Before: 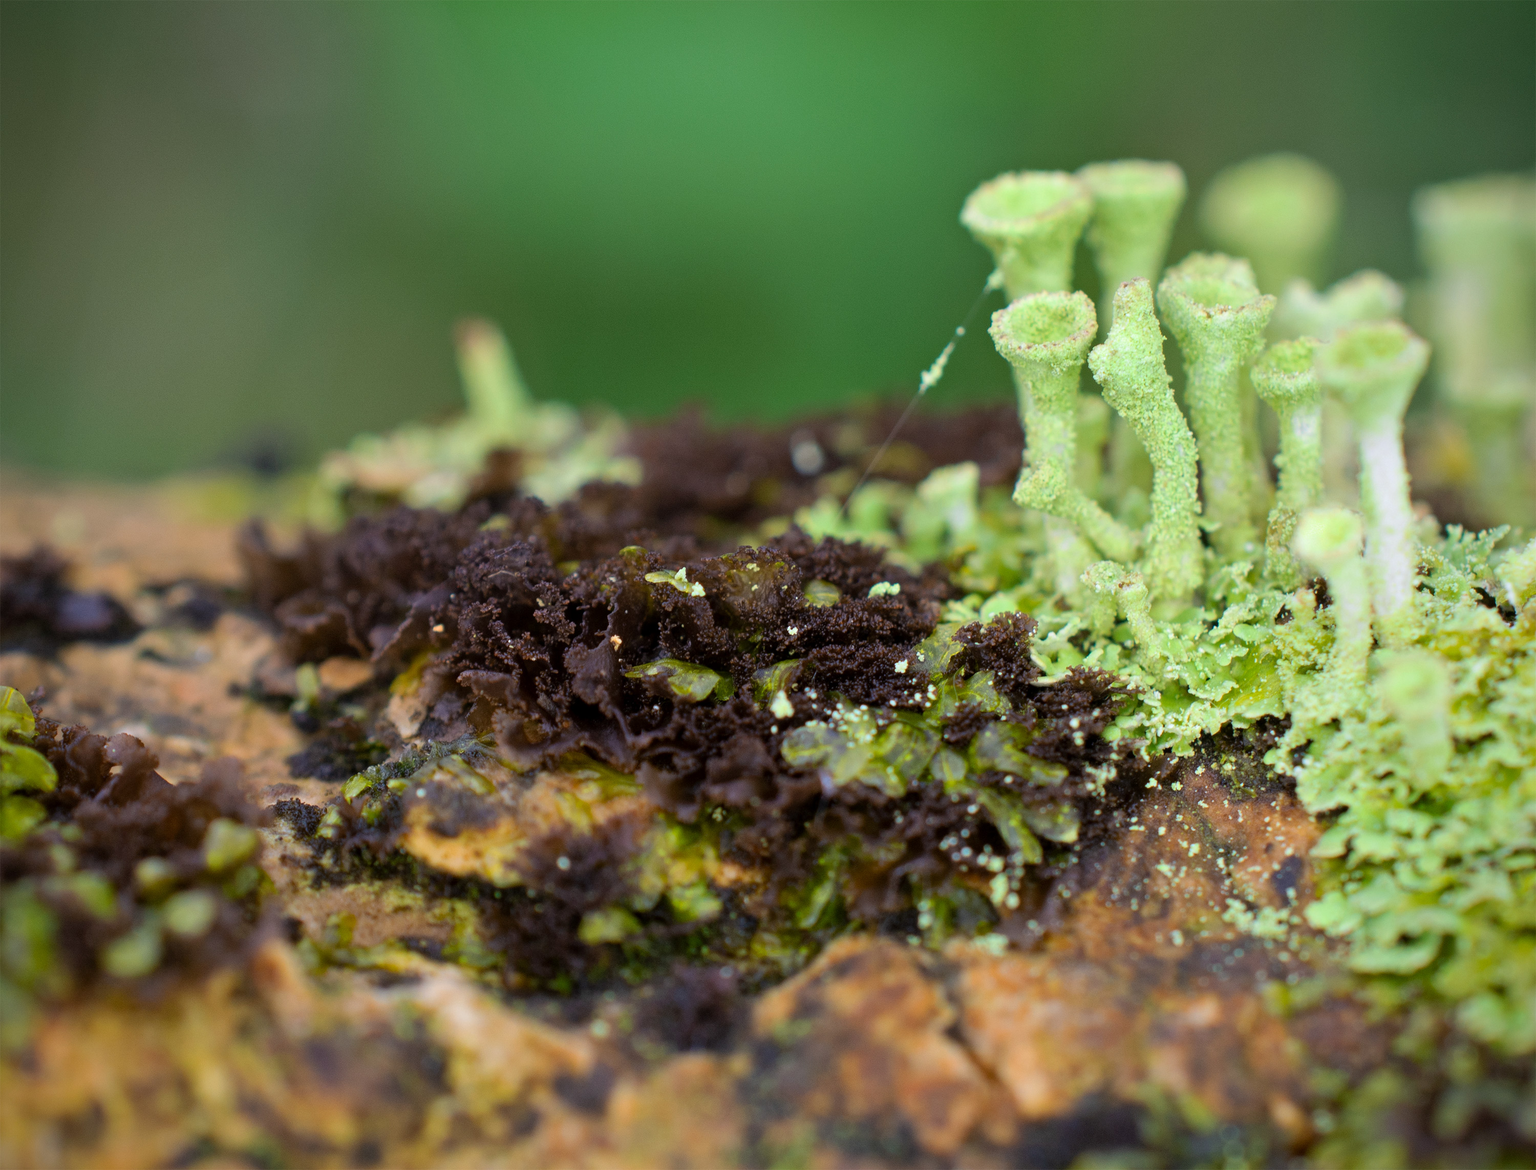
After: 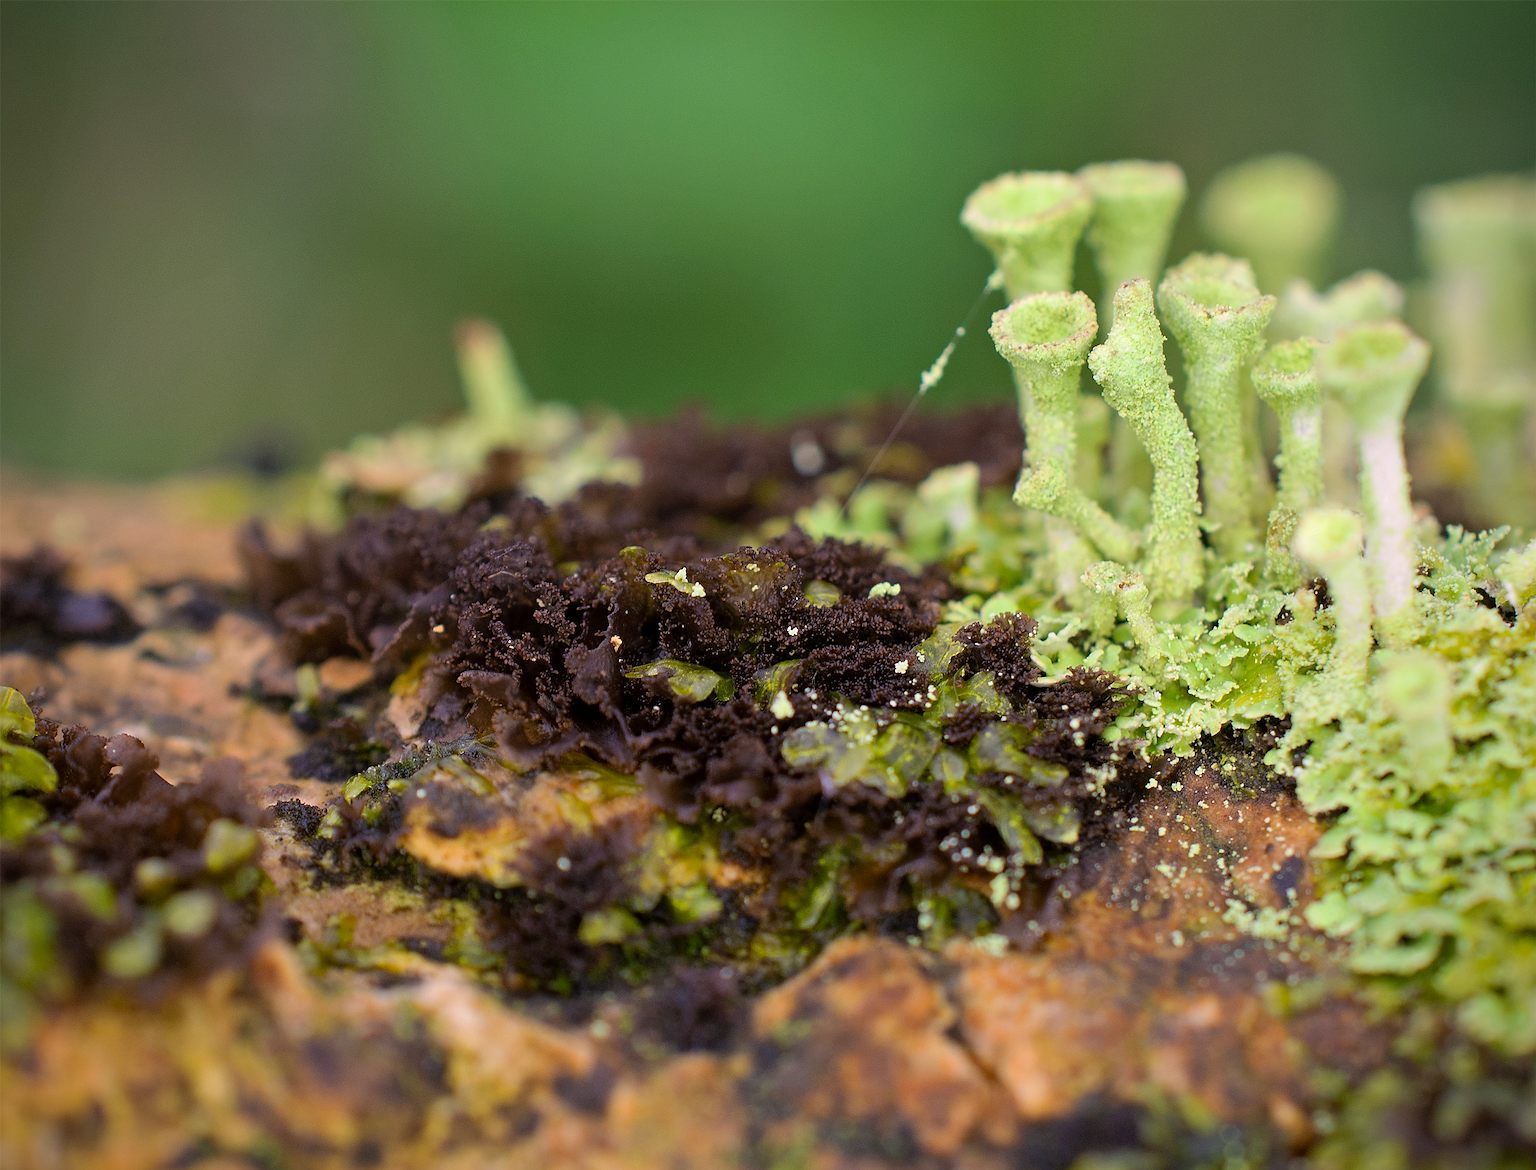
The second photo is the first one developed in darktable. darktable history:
color correction: highlights a* 7.34, highlights b* 4.37
sharpen: radius 1.4, amount 1.25, threshold 0.7
